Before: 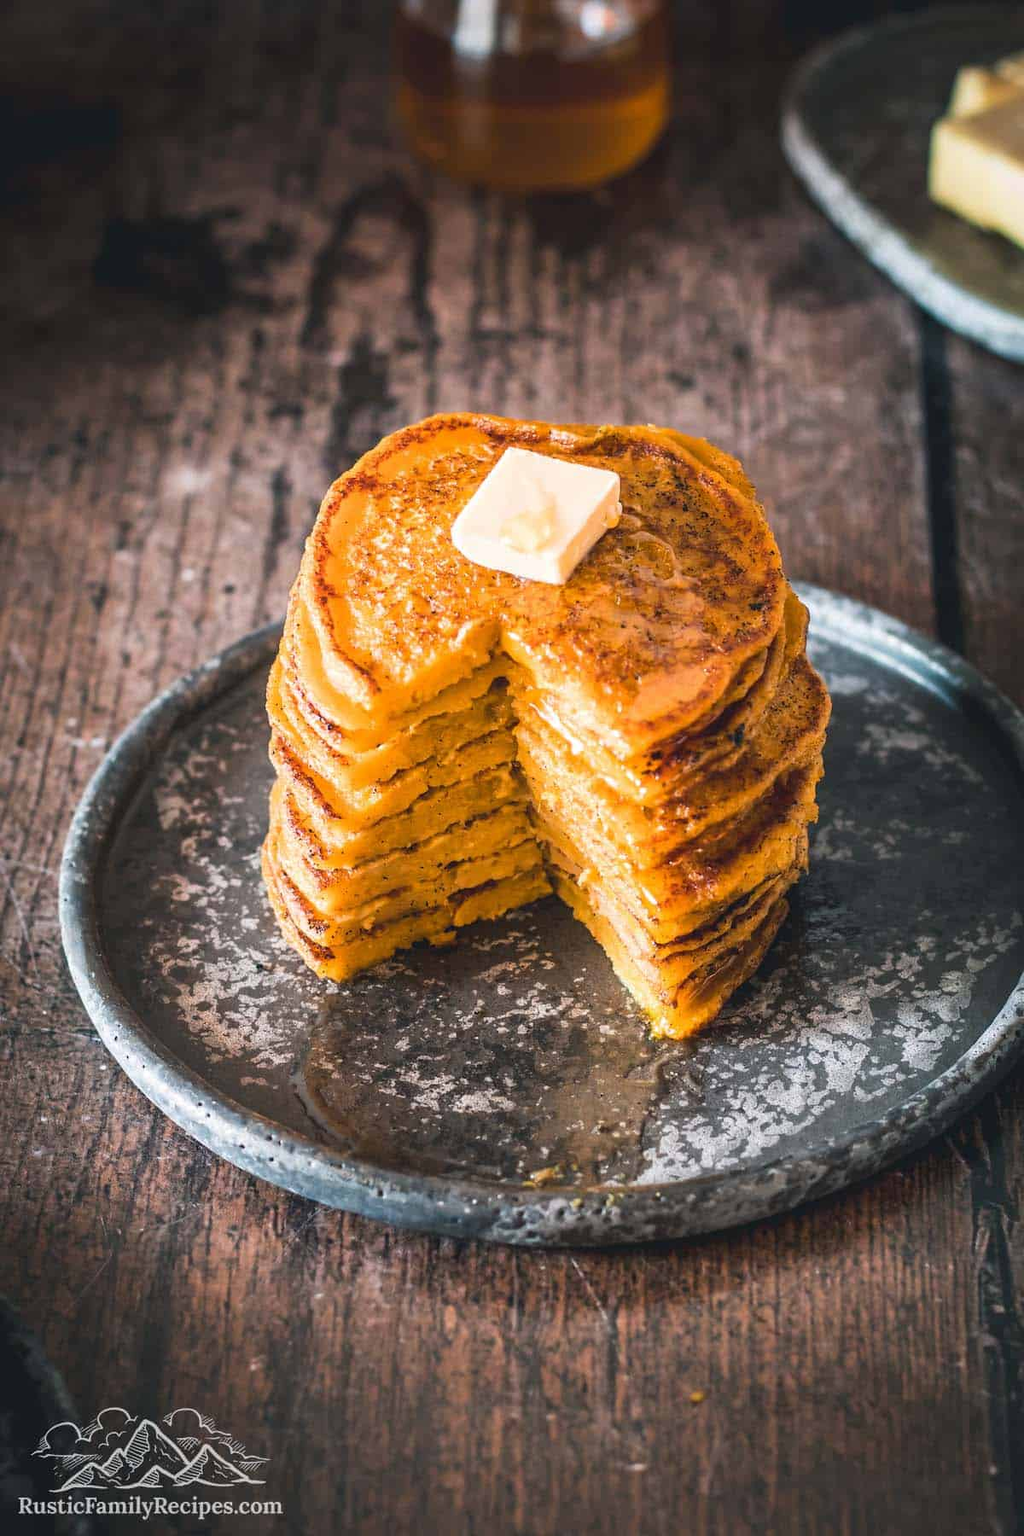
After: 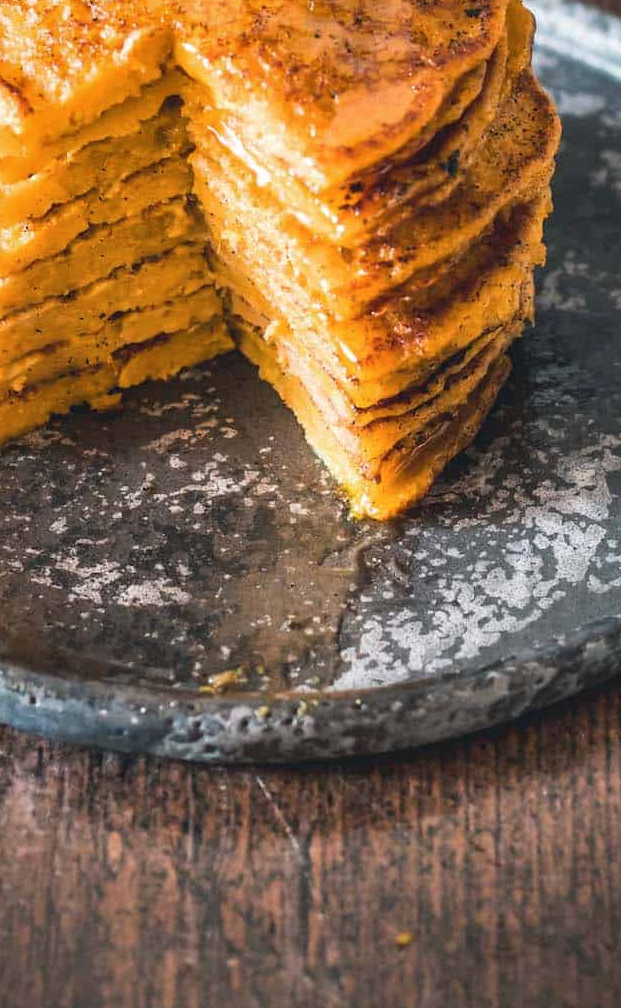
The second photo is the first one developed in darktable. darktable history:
shadows and highlights: shadows 37.27, highlights -28.18, soften with gaussian
crop: left 34.479%, top 38.822%, right 13.718%, bottom 5.172%
color zones: curves: ch0 [(0.25, 0.5) (0.428, 0.473) (0.75, 0.5)]; ch1 [(0.243, 0.479) (0.398, 0.452) (0.75, 0.5)]
